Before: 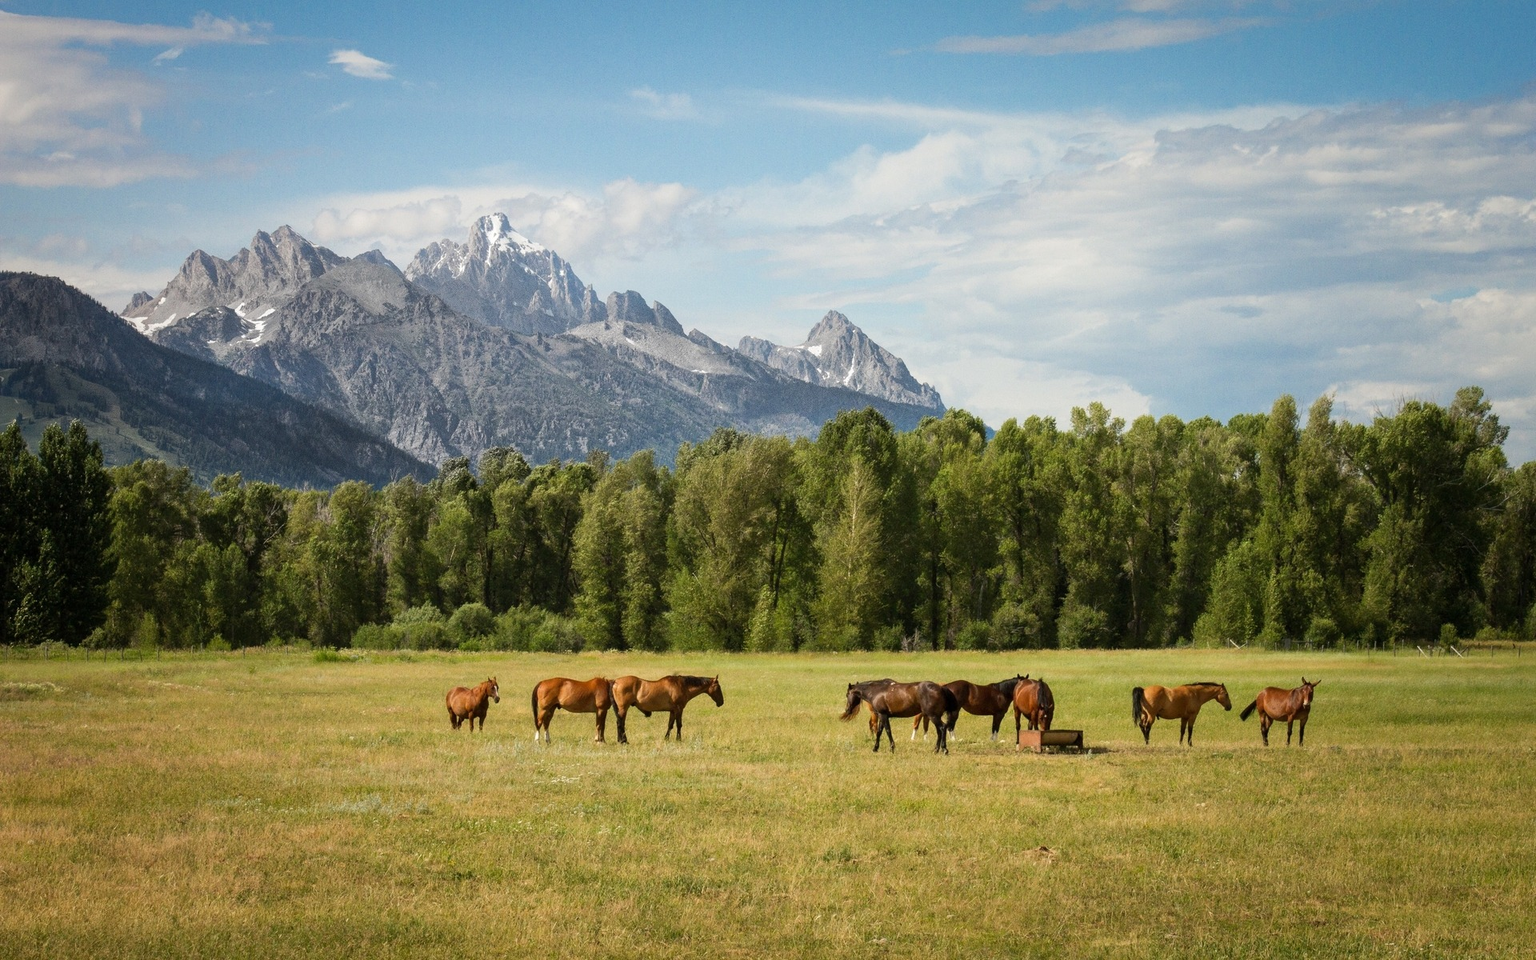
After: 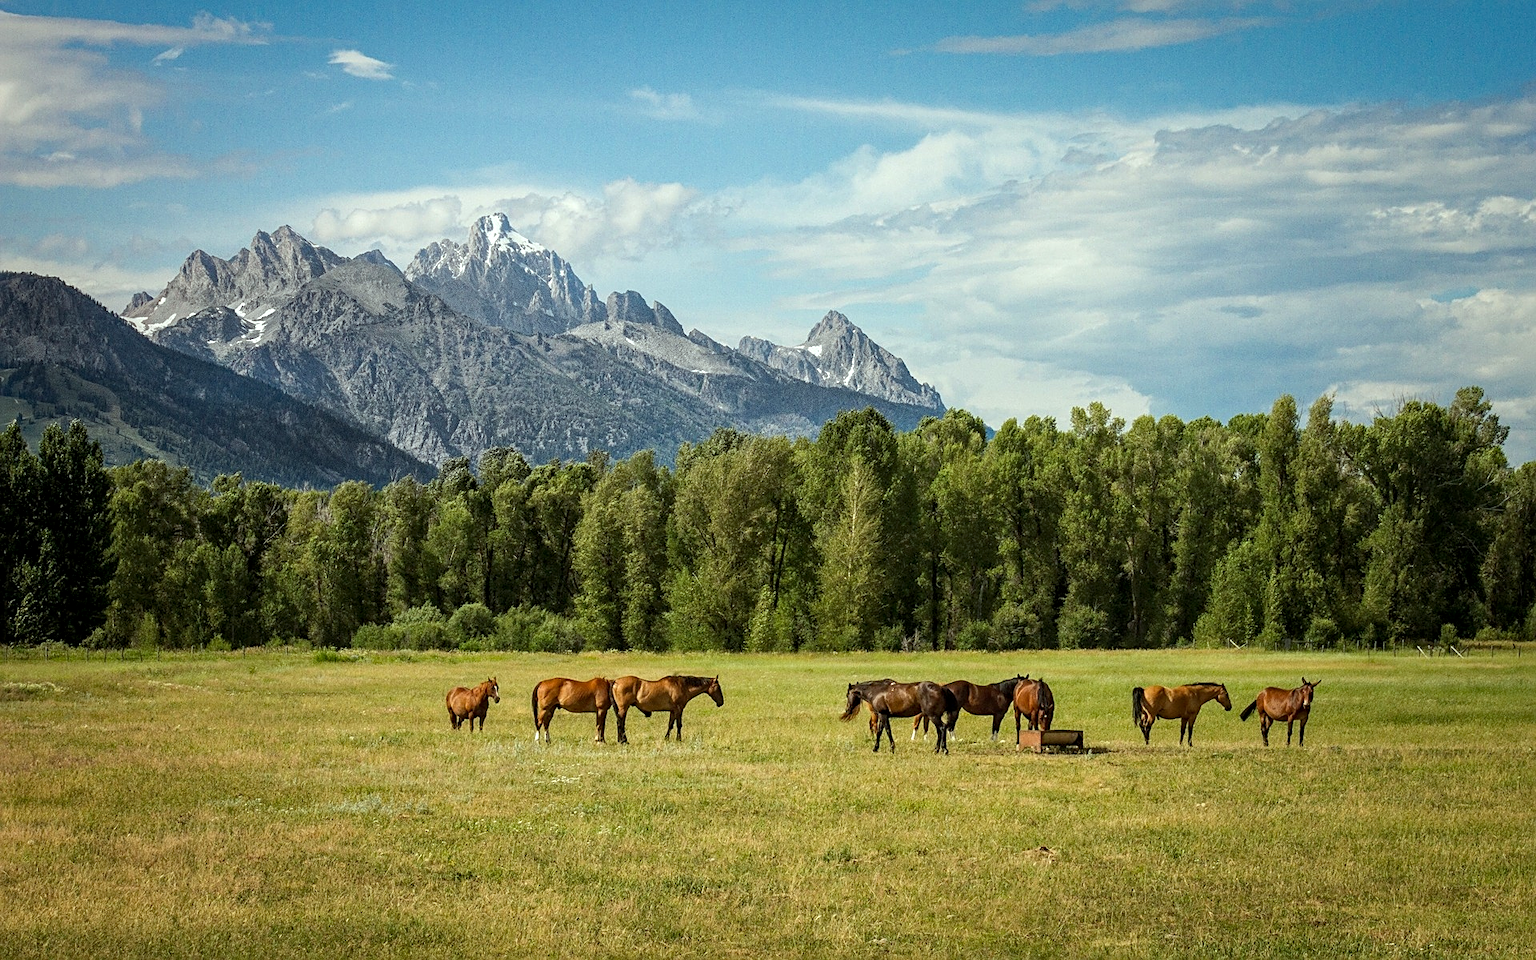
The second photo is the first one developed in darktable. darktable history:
haze removal: compatibility mode true, adaptive false
local contrast: on, module defaults
color correction: highlights a* -6.38, highlights b* 0.51
sharpen: on, module defaults
